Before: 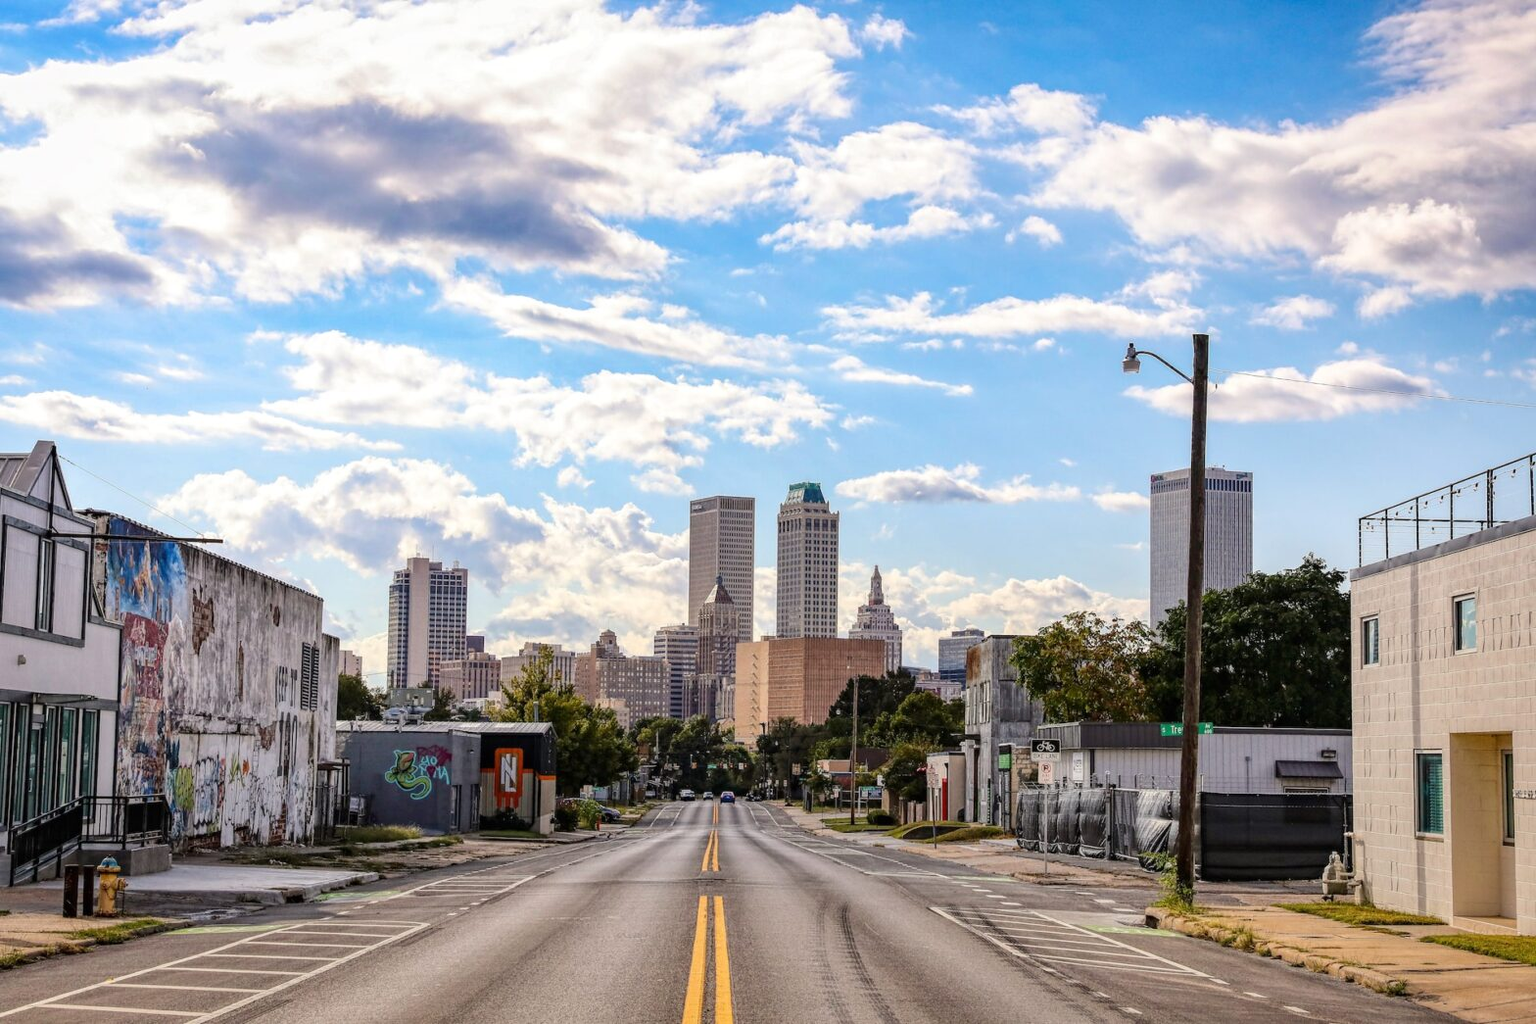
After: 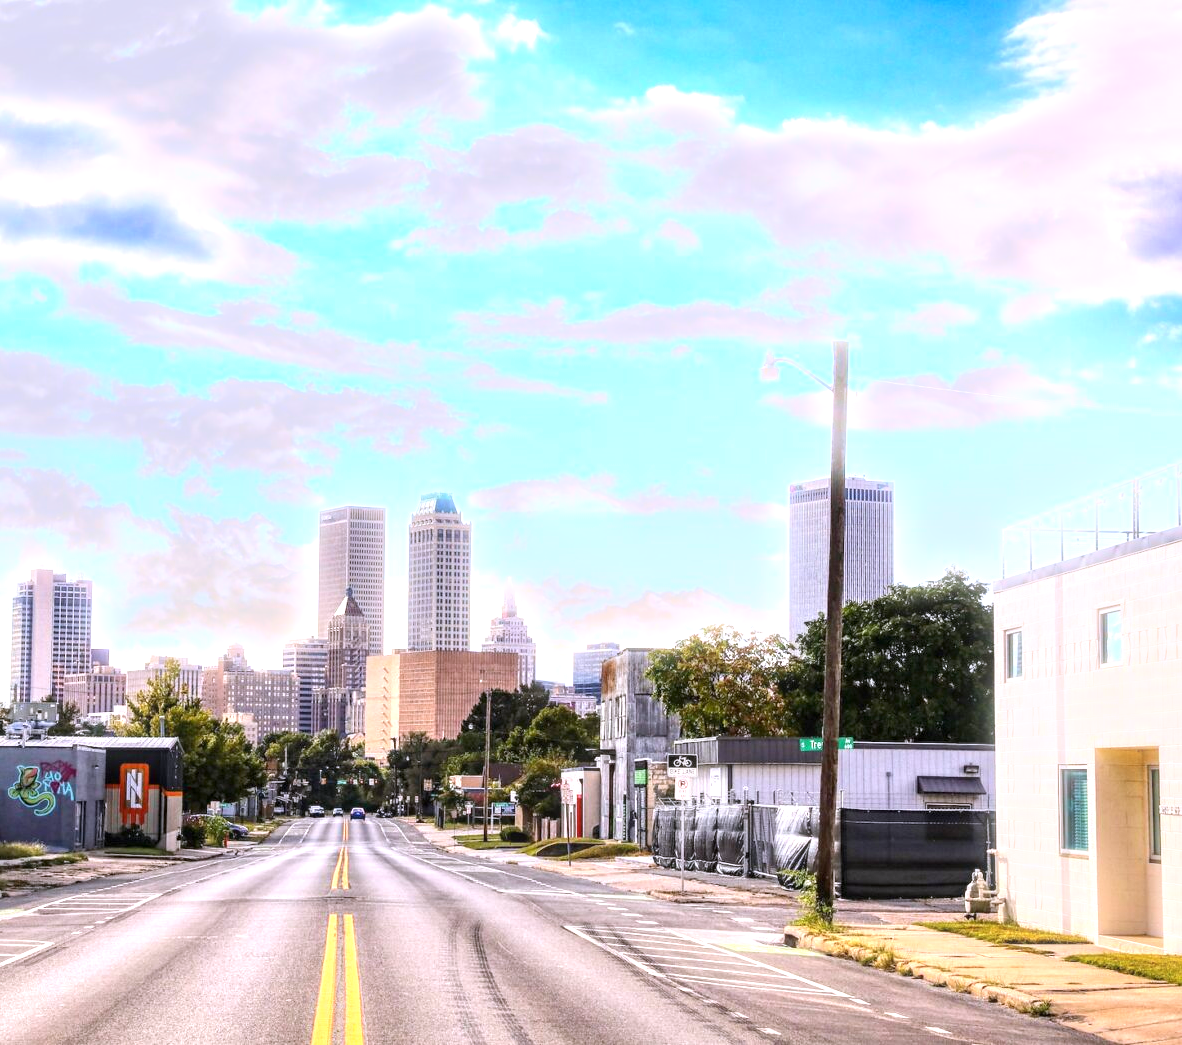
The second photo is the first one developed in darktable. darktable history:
white balance: red 1.004, blue 1.096
crop and rotate: left 24.6%
bloom: size 3%, threshold 100%, strength 0%
exposure: exposure 1.137 EV, compensate highlight preservation false
